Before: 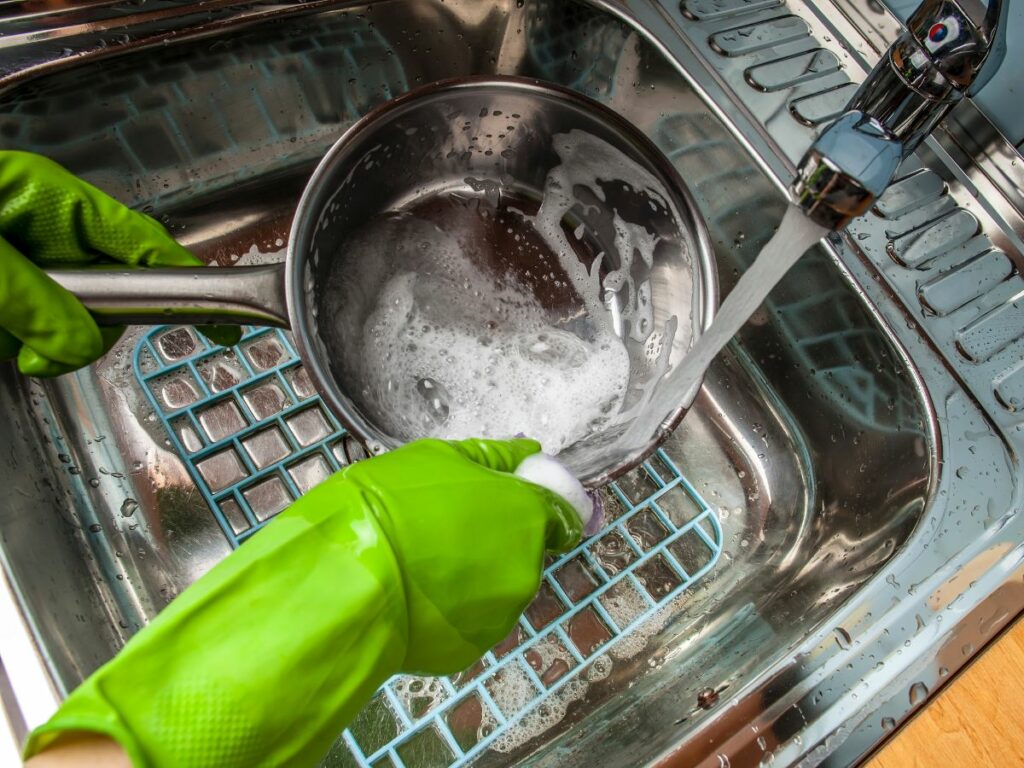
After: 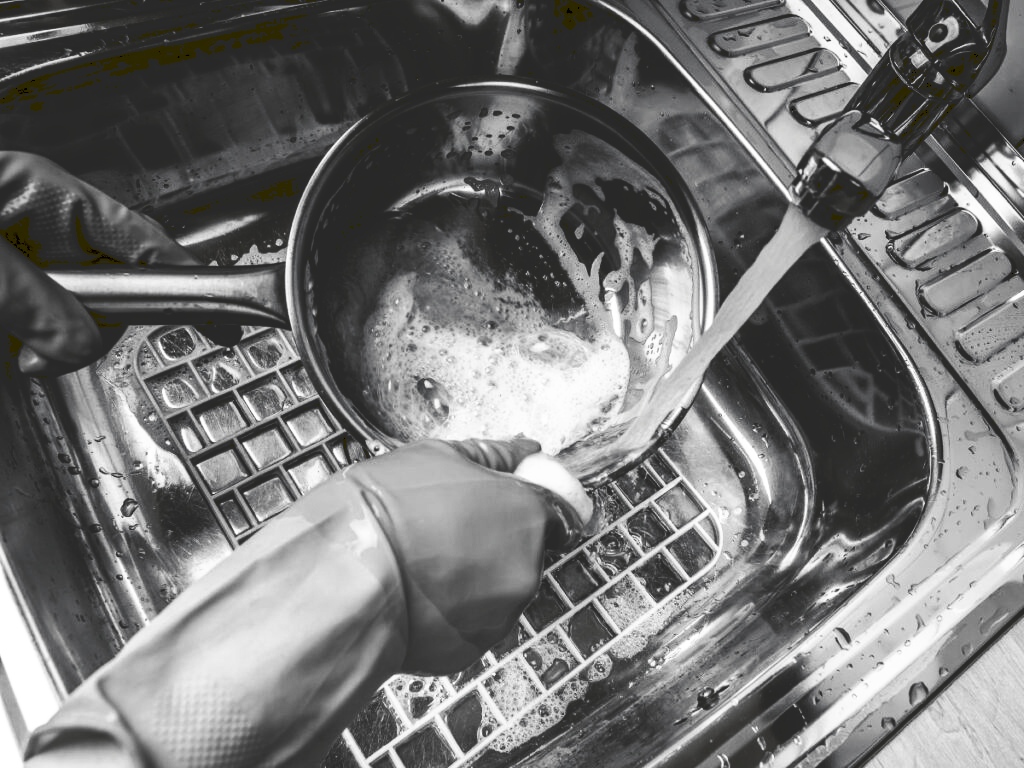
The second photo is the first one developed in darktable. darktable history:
tone curve: curves: ch0 [(0, 0) (0.003, 0.156) (0.011, 0.156) (0.025, 0.161) (0.044, 0.161) (0.069, 0.161) (0.1, 0.166) (0.136, 0.168) (0.177, 0.179) (0.224, 0.202) (0.277, 0.241) (0.335, 0.296) (0.399, 0.378) (0.468, 0.484) (0.543, 0.604) (0.623, 0.728) (0.709, 0.822) (0.801, 0.918) (0.898, 0.98) (1, 1)], preserve colors none
color look up table: target L [86.7, 88.82, 85.27, 87.05, 78.43, 71.47, 67.37, 48.04, 55.93, 50.43, 33.18, 28.41, 1.645, 200.28, 101.02, 87.41, 77.34, 75.52, 64.74, 62.08, 54.37, 55.93, 54.17, 49.83, 34.45, 33.18, 22.62, 13.23, 85.27, 87.41, 70.35, 77.83, 80.97, 60.56, 67.37, 56.83, 76.61, 41.28, 34.03, 36.57, 15.16, 19.87, 7.247, 83.84, 82.41, 55.02, 53.98, 28.85, 30.16], target a [-0.002, -0.003, -0.003, 0 ×4, 0.001, 0.001, 0.001, 0, 0, -0.154, 0, 0, -0.001, 0 ×4, 0.001 ×4, 0, 0, -0.001, -0.587, -0.003, -0.001, 0, 0.001, 0, 0, 0, 0.001, 0, 0.001, 0, 0, -0.131, -0.001, -0.707, -0.002, -0.003, 0.001, 0.001, 0, 0], target b [0.026, 0.026, 0.026, 0.002, 0.003, 0.003, 0.003, 0, -0.007, -0.007, -0.001, -0.001, 1.891, 0, -0.001, 0.003 ×4, 0.002, -0.007 ×4, -0.001, -0.001, 0.007, 8.594, 0.026, 0.003, 0.003, -0.005, 0.003, 0.002, 0.003, -0.004, 0.003, -0.004, -0.001, -0.001, 1.667, 0.007, 8.72, 0.026, 0.026, -0.004, -0.005, -0.001, -0.001], num patches 49
